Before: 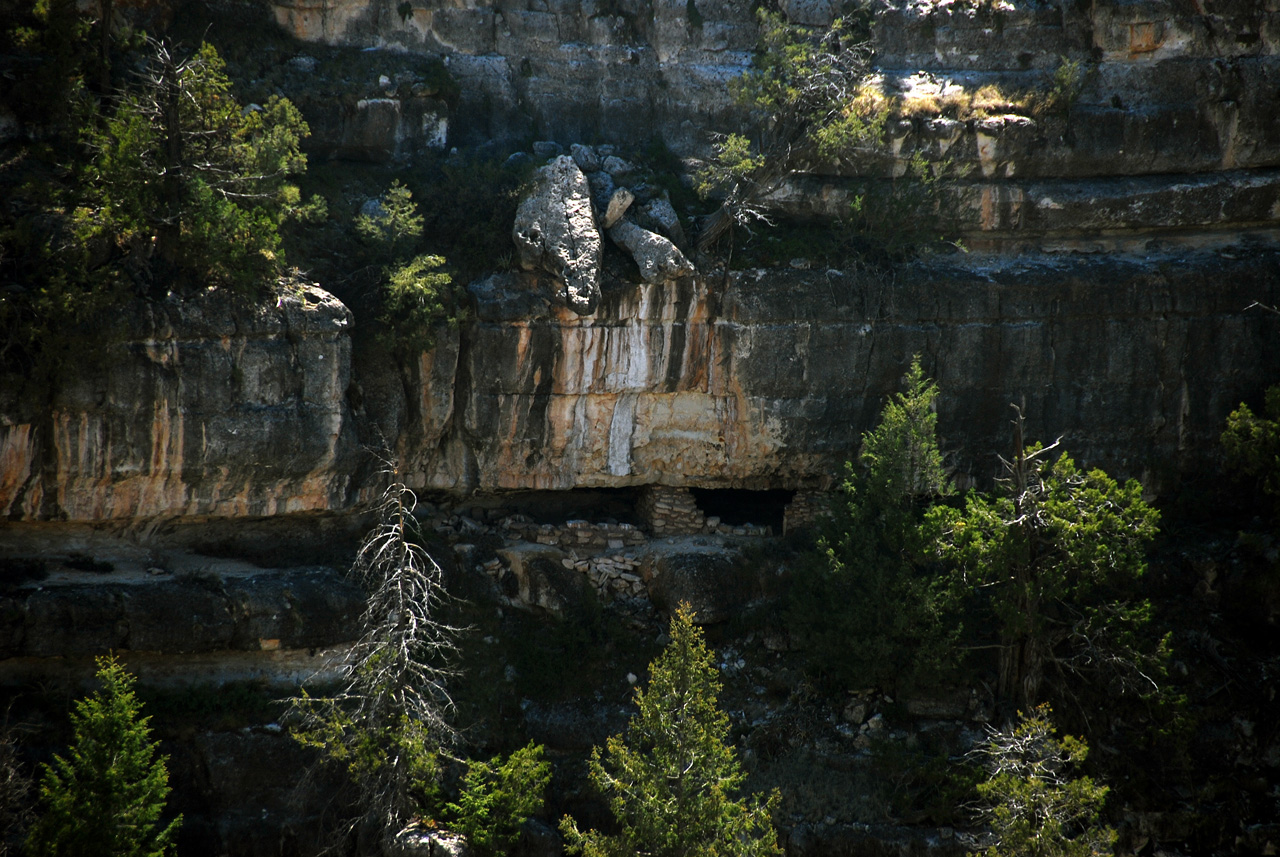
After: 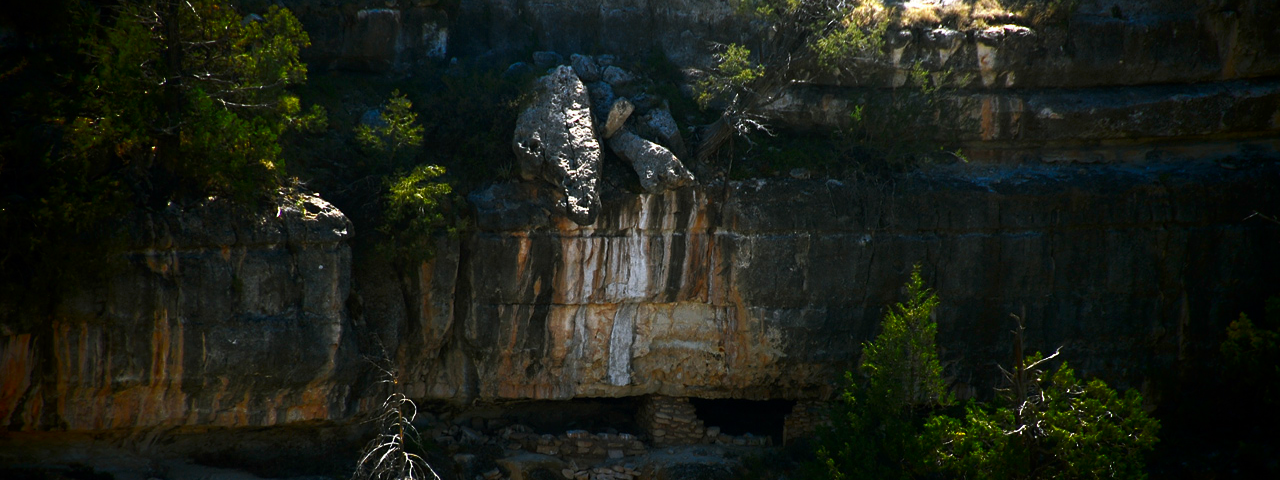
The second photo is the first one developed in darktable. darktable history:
shadows and highlights: shadows -54.3, highlights 86.09, soften with gaussian
white balance: emerald 1
crop and rotate: top 10.605%, bottom 33.274%
